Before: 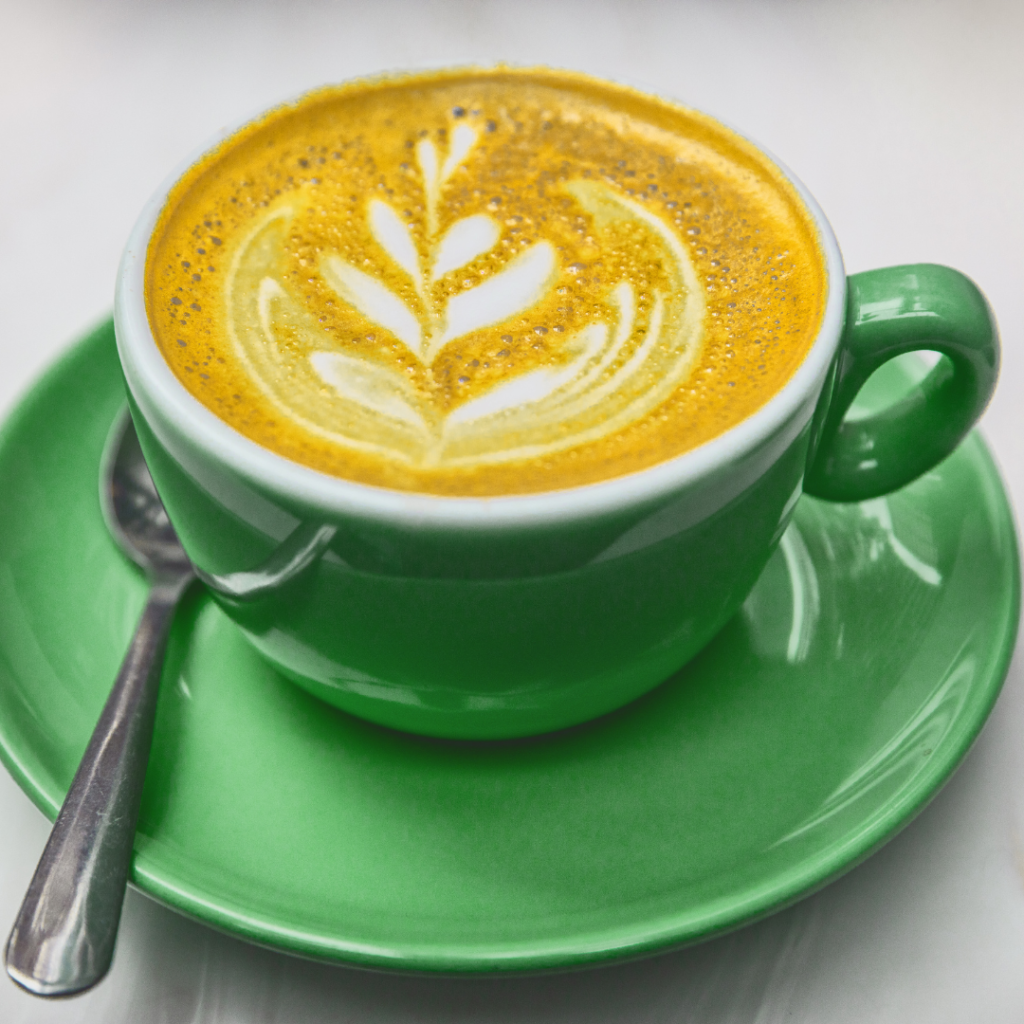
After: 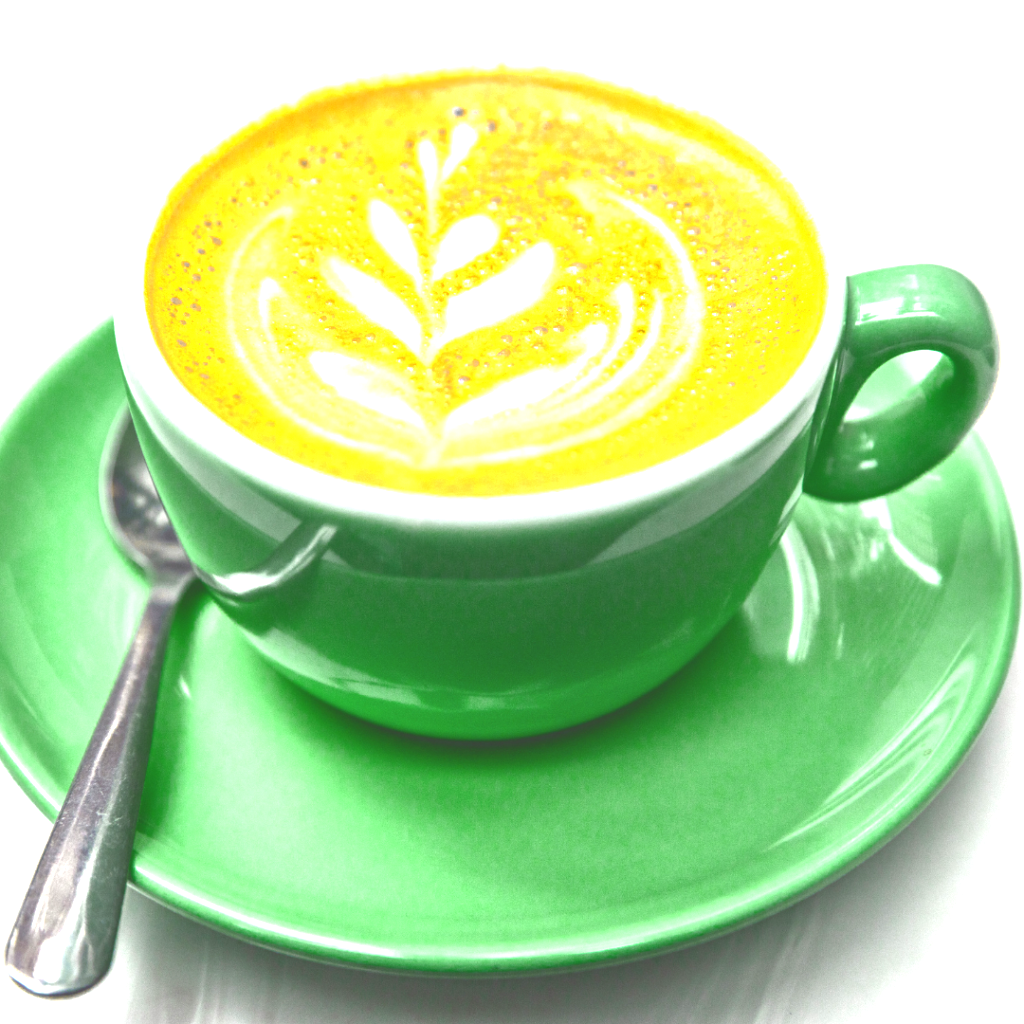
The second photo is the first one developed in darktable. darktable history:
exposure: black level correction 0, exposure 1.353 EV, compensate highlight preservation false
color correction: highlights b* 0.034
